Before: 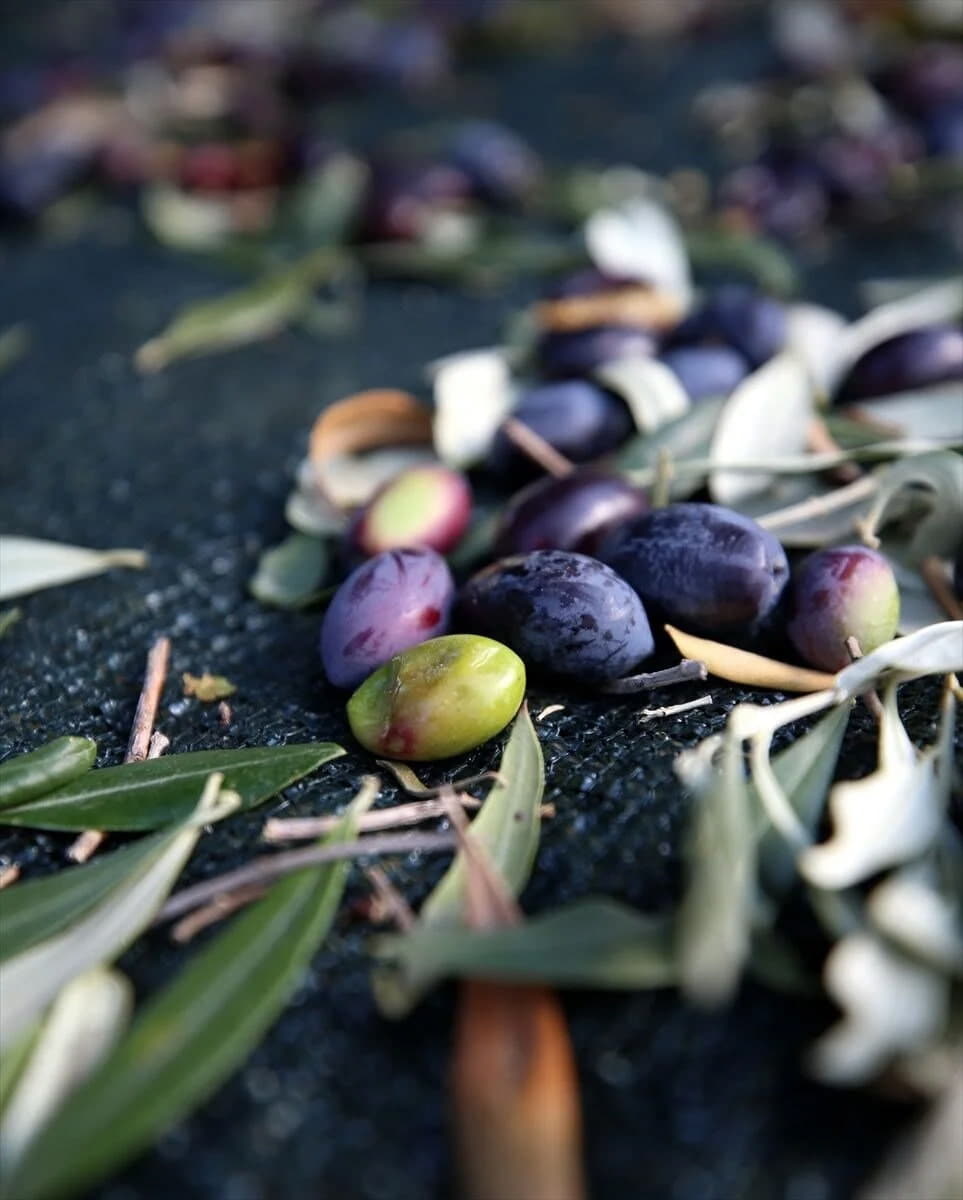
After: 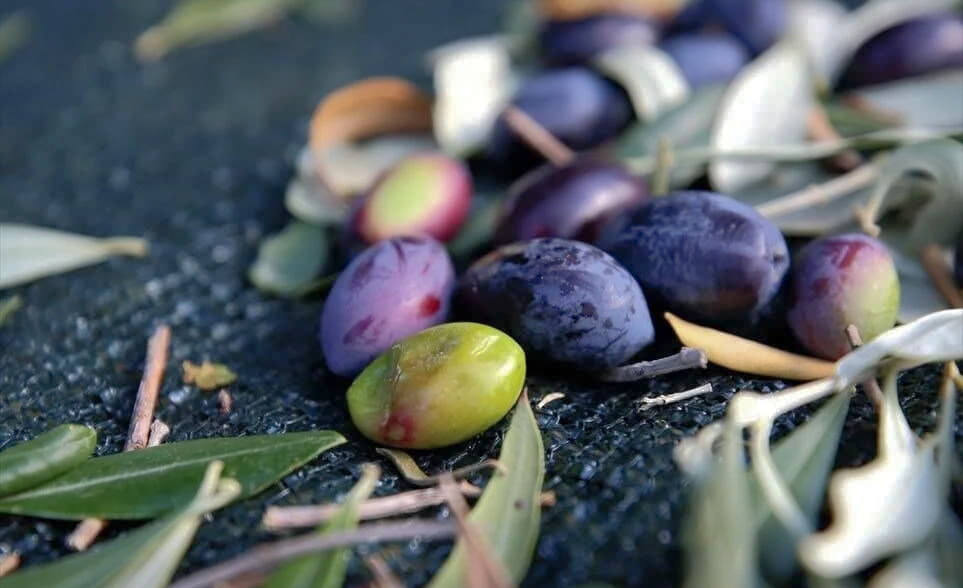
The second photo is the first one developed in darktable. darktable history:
shadows and highlights: highlights -59.89
velvia: strength 6.08%
crop and rotate: top 26.054%, bottom 24.904%
